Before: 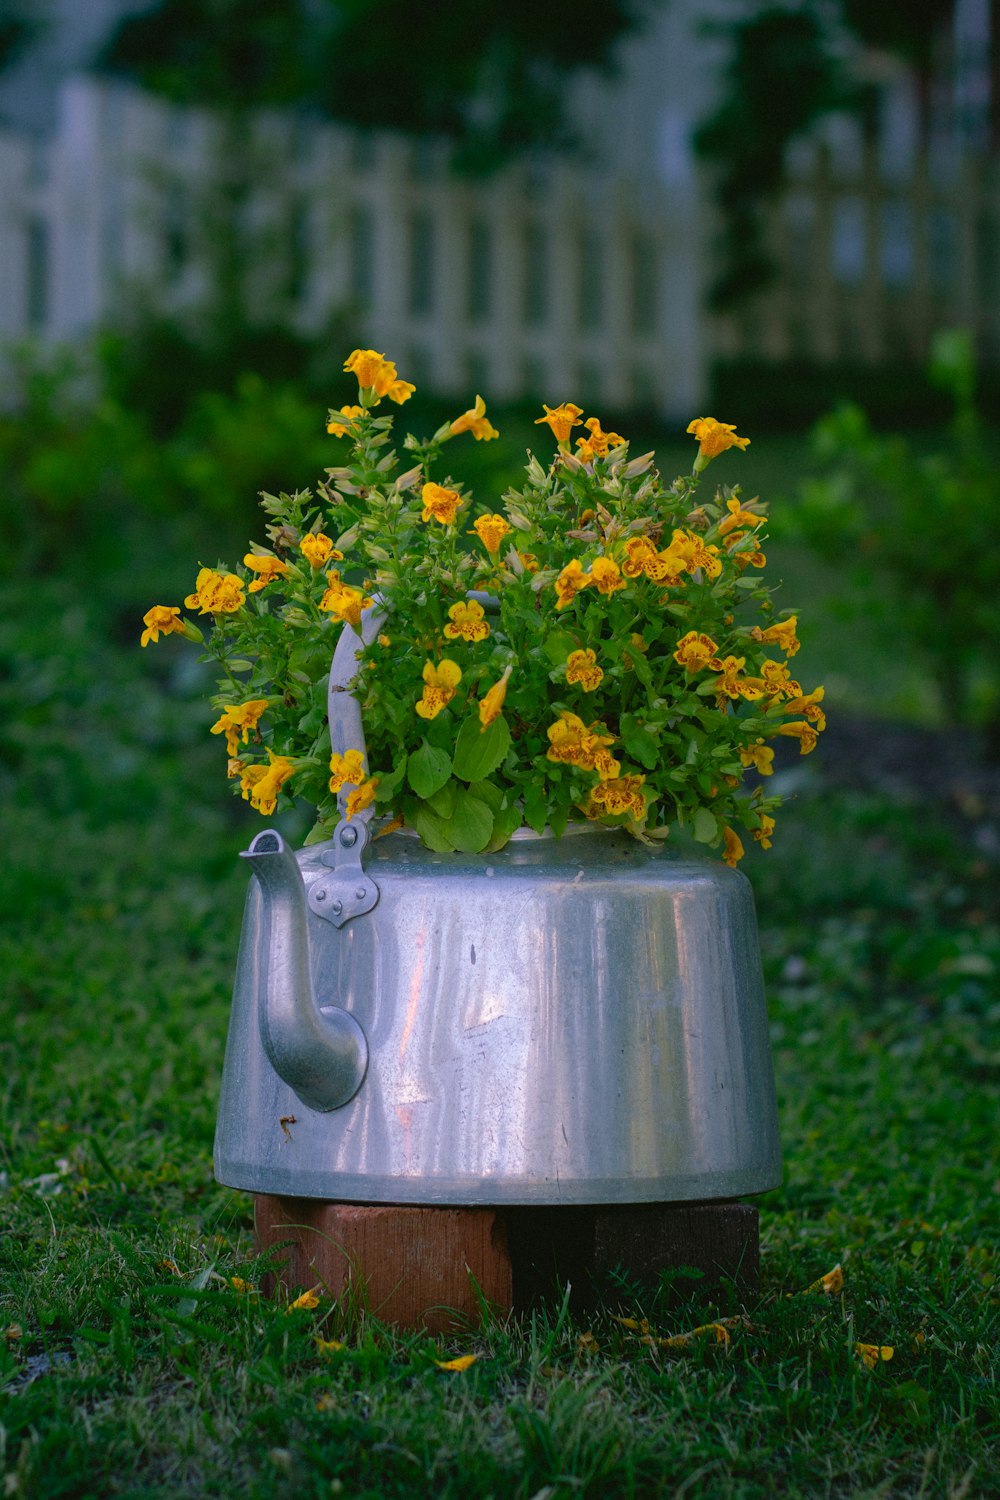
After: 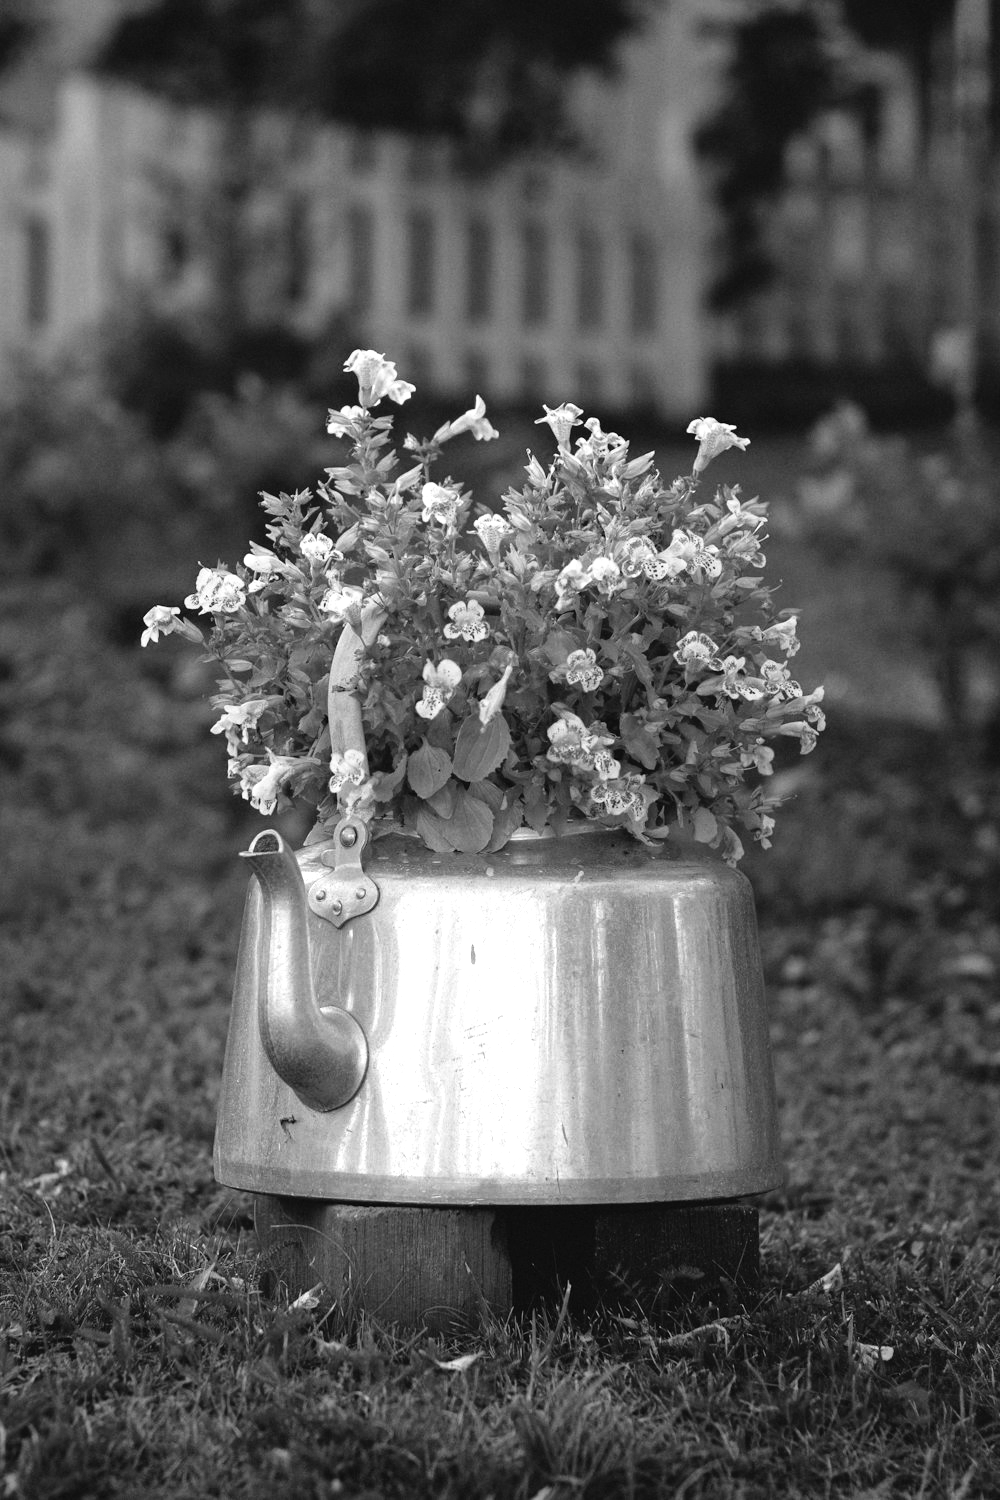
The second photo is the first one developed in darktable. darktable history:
filmic rgb: black relative exposure -8.01 EV, white relative exposure 2.35 EV, hardness 6.65
contrast brightness saturation: saturation -0.091
exposure: black level correction -0.005, exposure 0.614 EV, compensate highlight preservation false
levels: mode automatic
color calibration: output gray [0.714, 0.278, 0, 0], gray › normalize channels true, illuminant custom, x 0.38, y 0.481, temperature 4460.92 K, gamut compression 0.021
shadows and highlights: radius 173.79, shadows 27.85, white point adjustment 2.96, highlights -68.21, soften with gaussian
